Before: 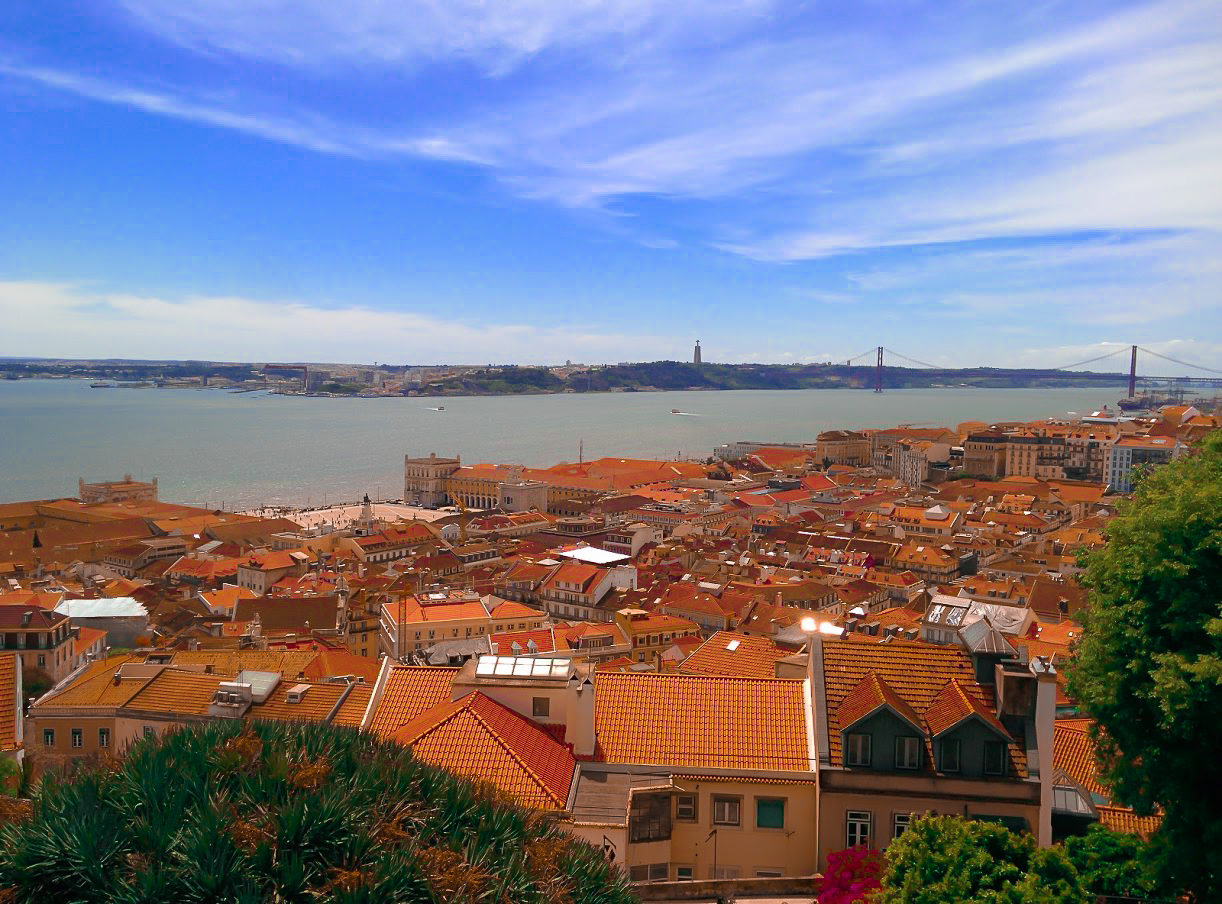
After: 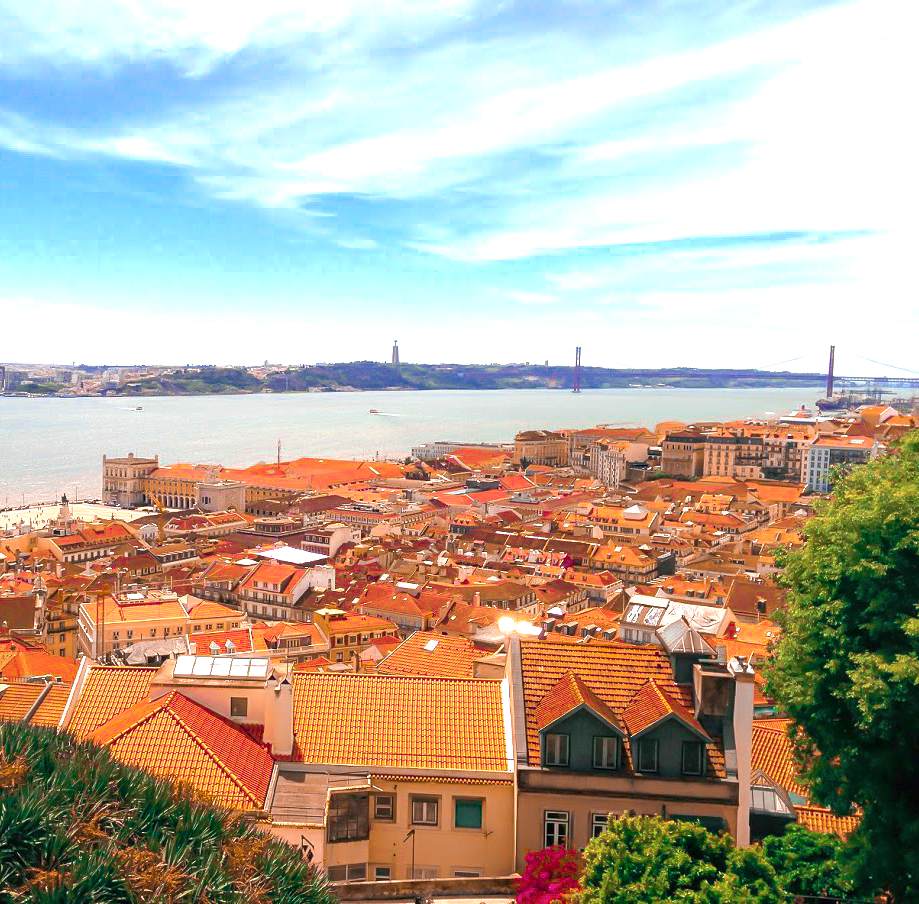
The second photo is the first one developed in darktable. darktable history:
crop and rotate: left 24.718%
exposure: black level correction 0, exposure 1.283 EV, compensate highlight preservation false
local contrast: on, module defaults
